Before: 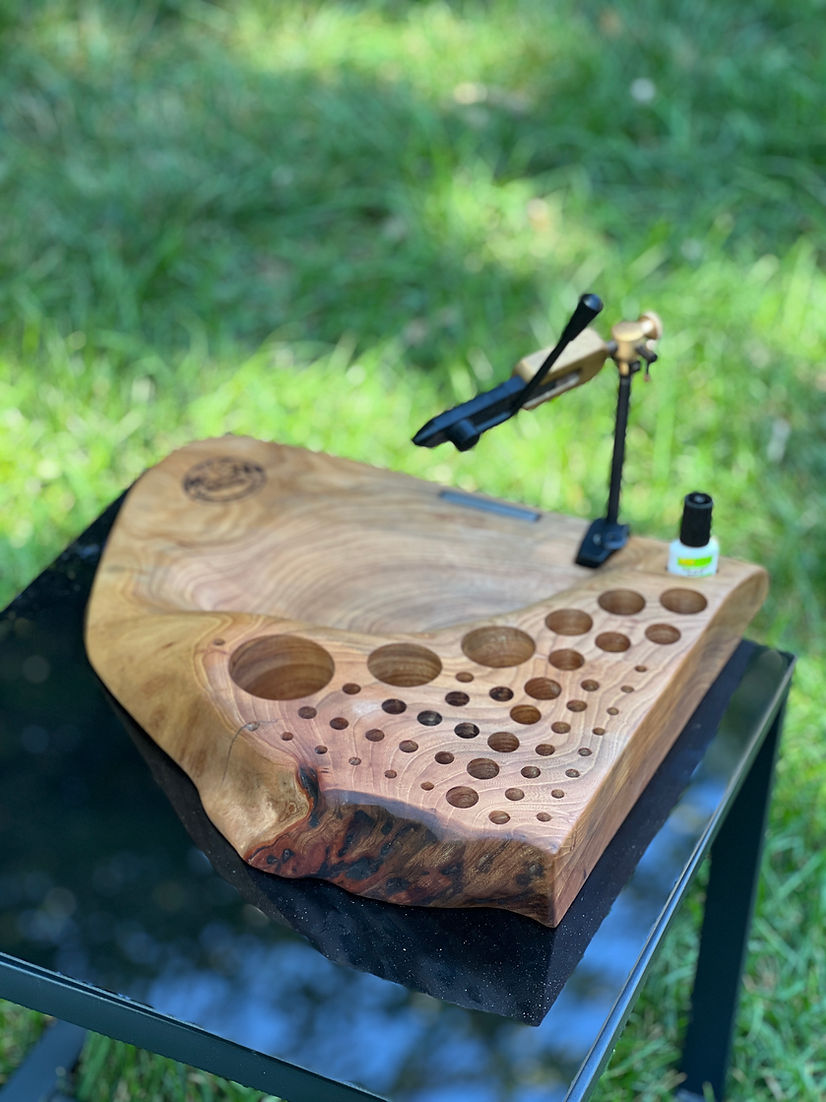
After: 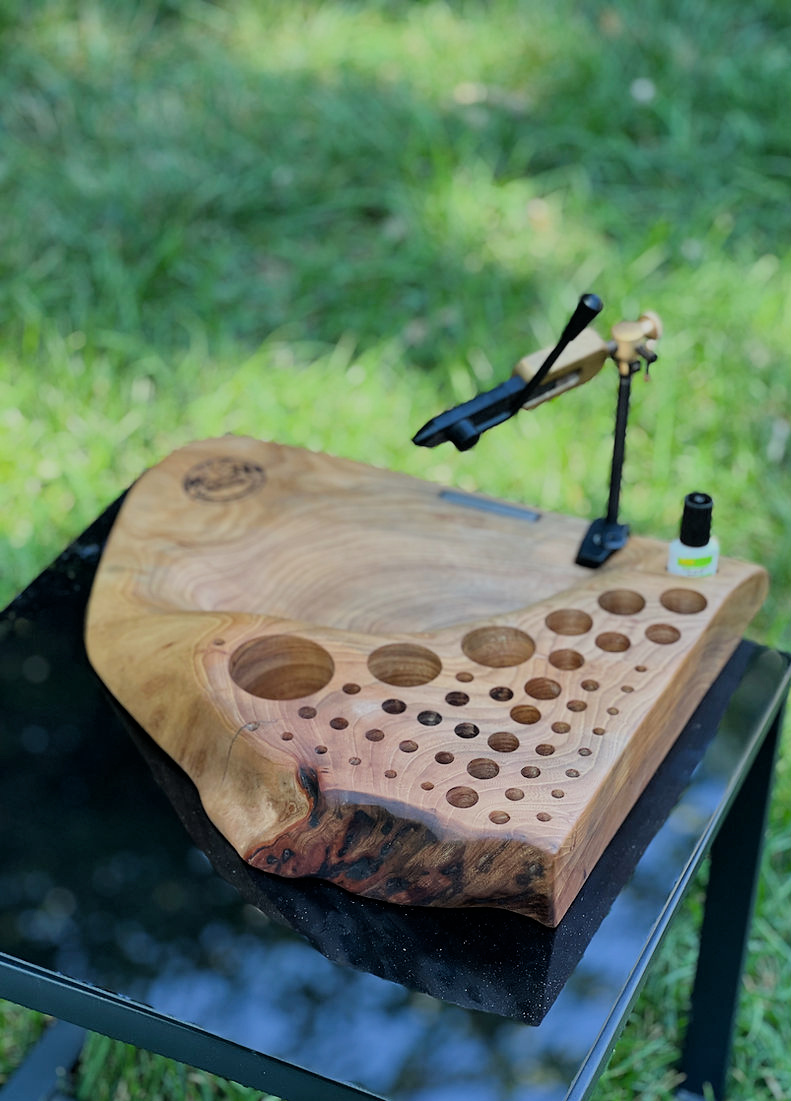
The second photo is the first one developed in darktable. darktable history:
filmic rgb: black relative exposure -7.65 EV, white relative exposure 4.56 EV, hardness 3.61
crop: right 4.126%, bottom 0.031%
